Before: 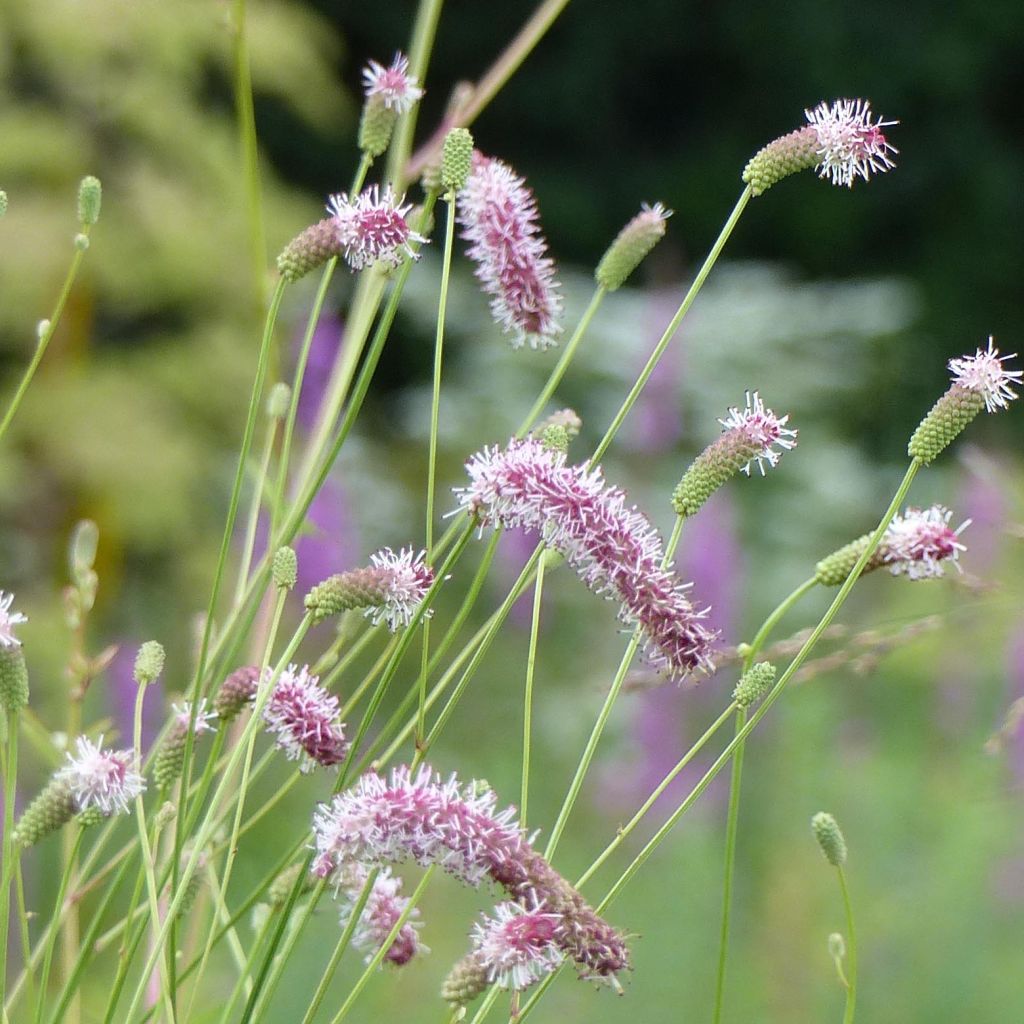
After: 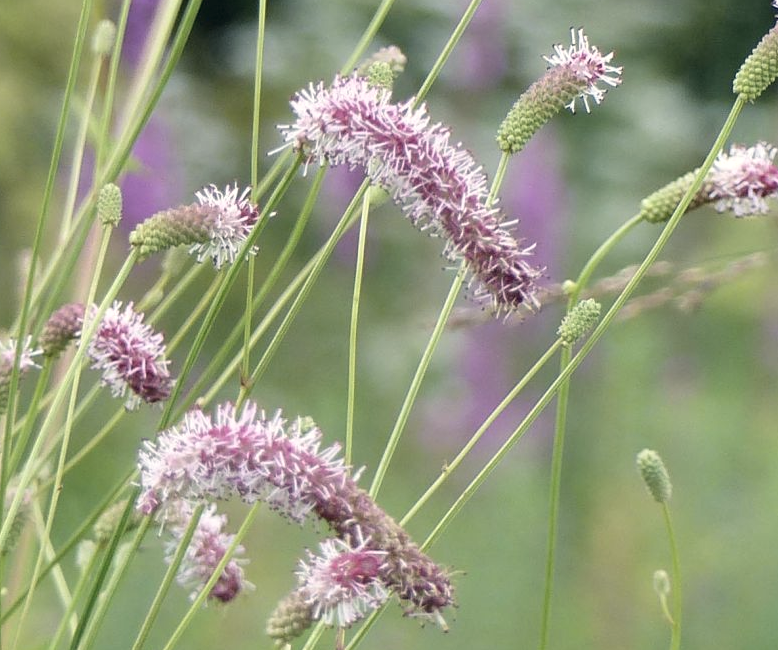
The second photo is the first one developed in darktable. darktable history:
crop and rotate: left 17.176%, top 35.496%, right 6.774%, bottom 1.005%
levels: levels [0, 0.492, 0.984]
color correction: highlights a* 2.83, highlights b* 5.01, shadows a* -1.97, shadows b* -4.87, saturation 0.78
